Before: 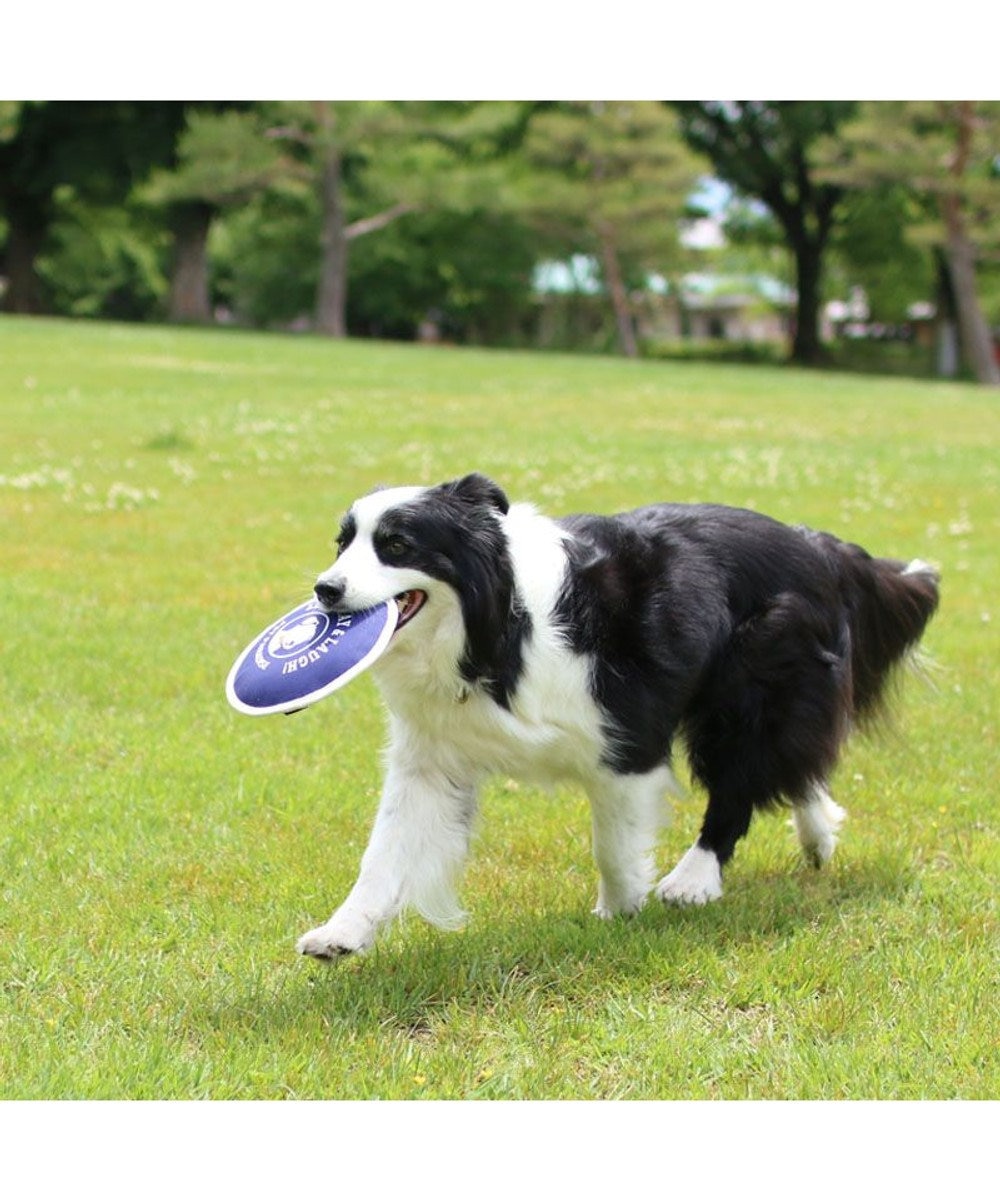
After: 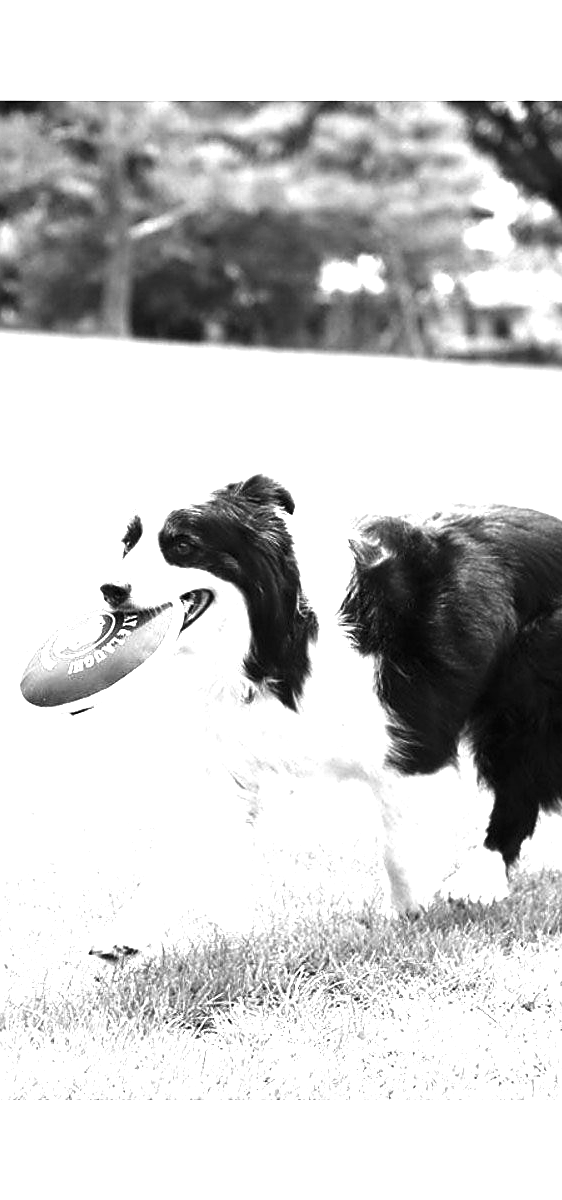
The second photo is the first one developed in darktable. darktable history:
monochrome: a -74.22, b 78.2
exposure: black level correction 0, exposure 1.6 EV, compensate exposure bias true, compensate highlight preservation false
crop: left 21.496%, right 22.254%
sharpen: radius 1.864, amount 0.398, threshold 1.271
color correction: highlights a* -9.73, highlights b* -21.22
white balance: red 1.066, blue 1.119
contrast brightness saturation: brightness -0.25, saturation 0.2
